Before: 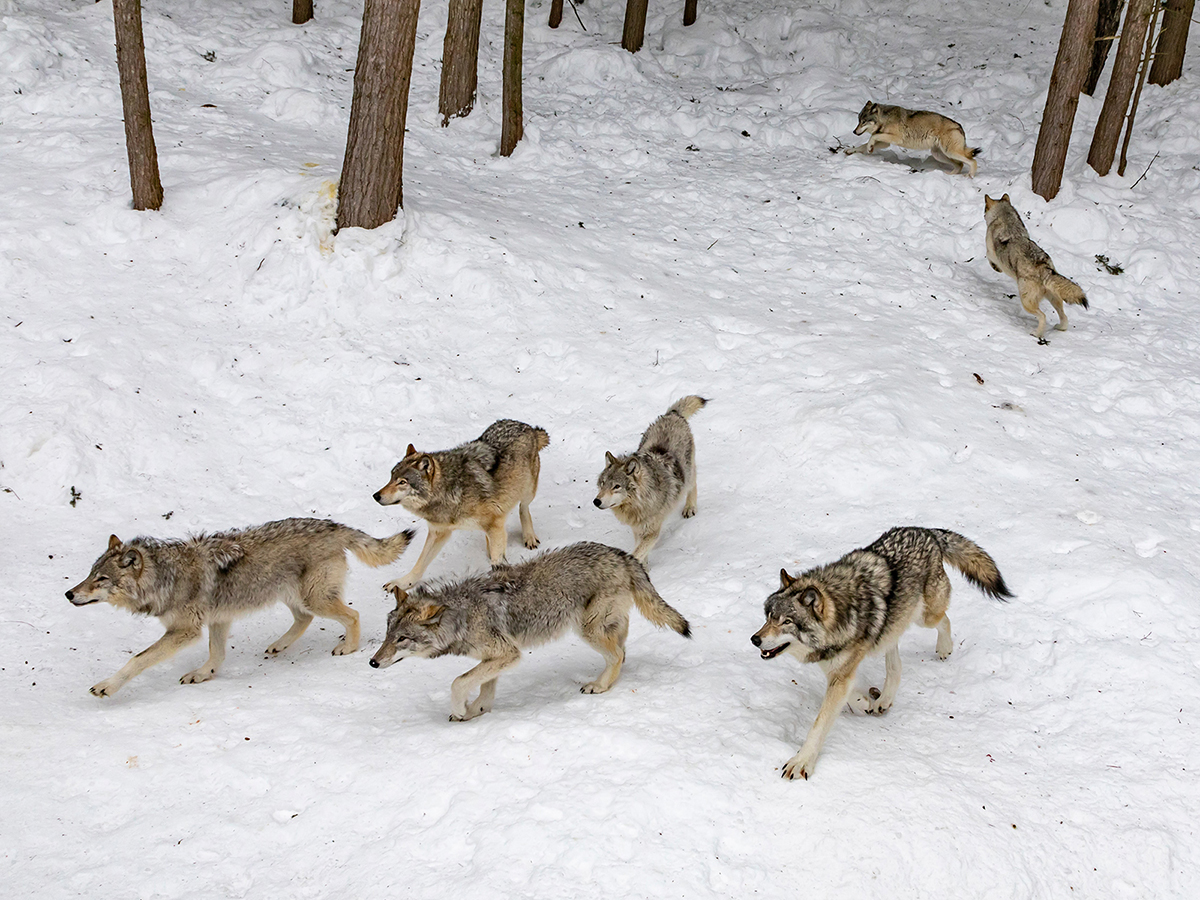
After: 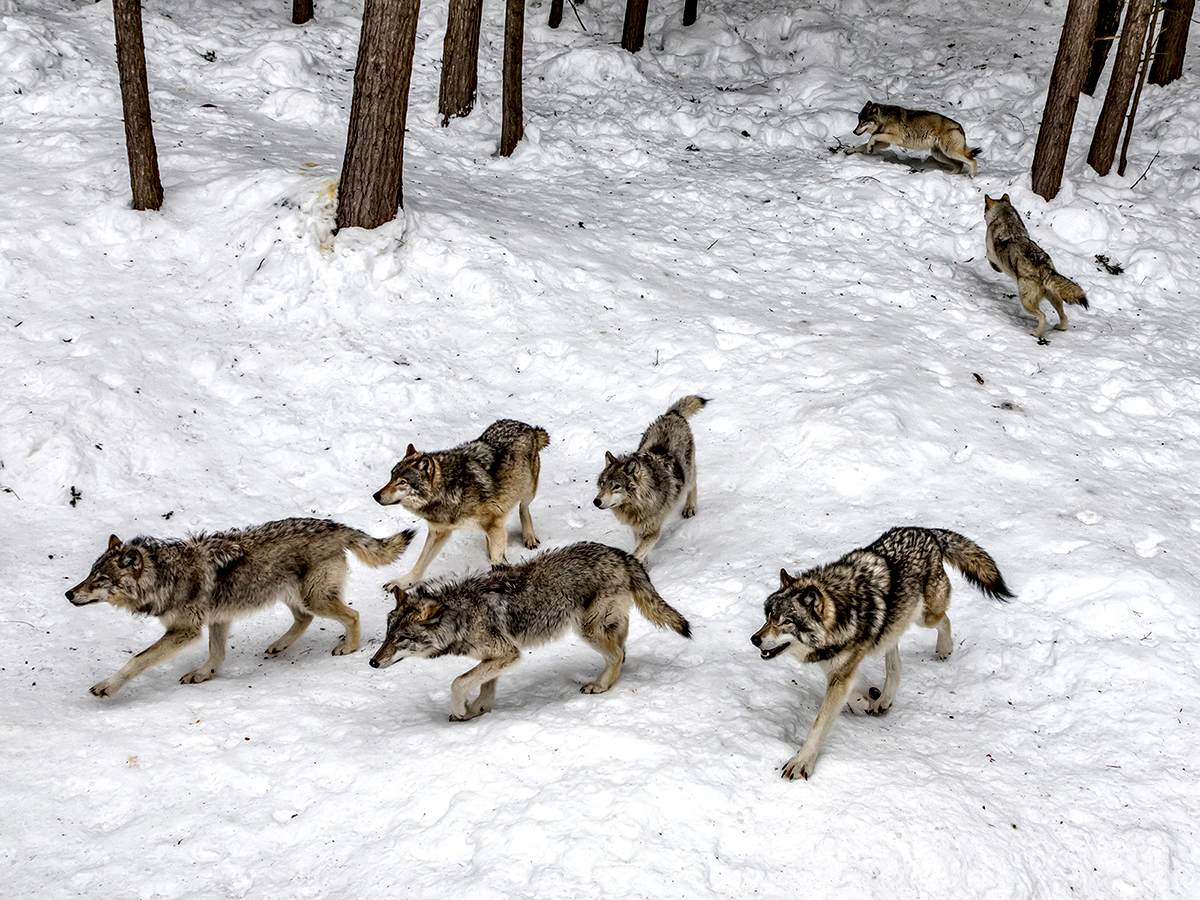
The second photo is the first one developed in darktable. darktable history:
local contrast: highlights 64%, shadows 54%, detail 168%, midtone range 0.509
contrast equalizer: octaves 7, y [[0.536, 0.565, 0.581, 0.516, 0.52, 0.491], [0.5 ×6], [0.5 ×6], [0 ×6], [0 ×6]]
